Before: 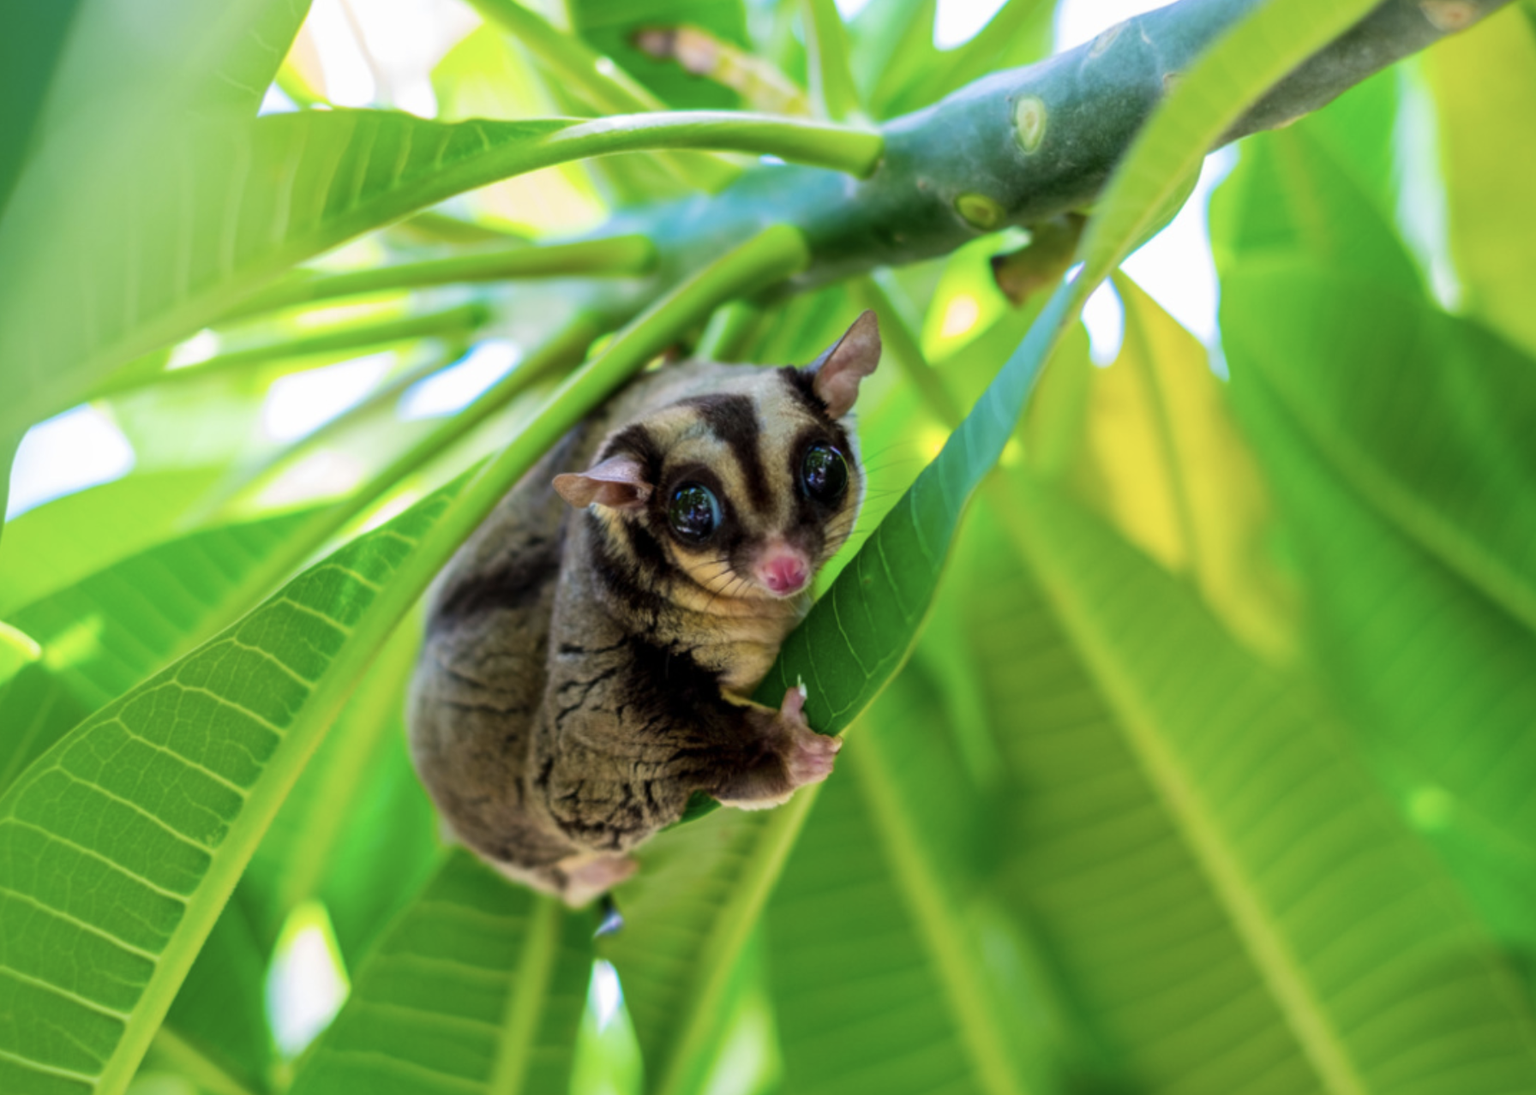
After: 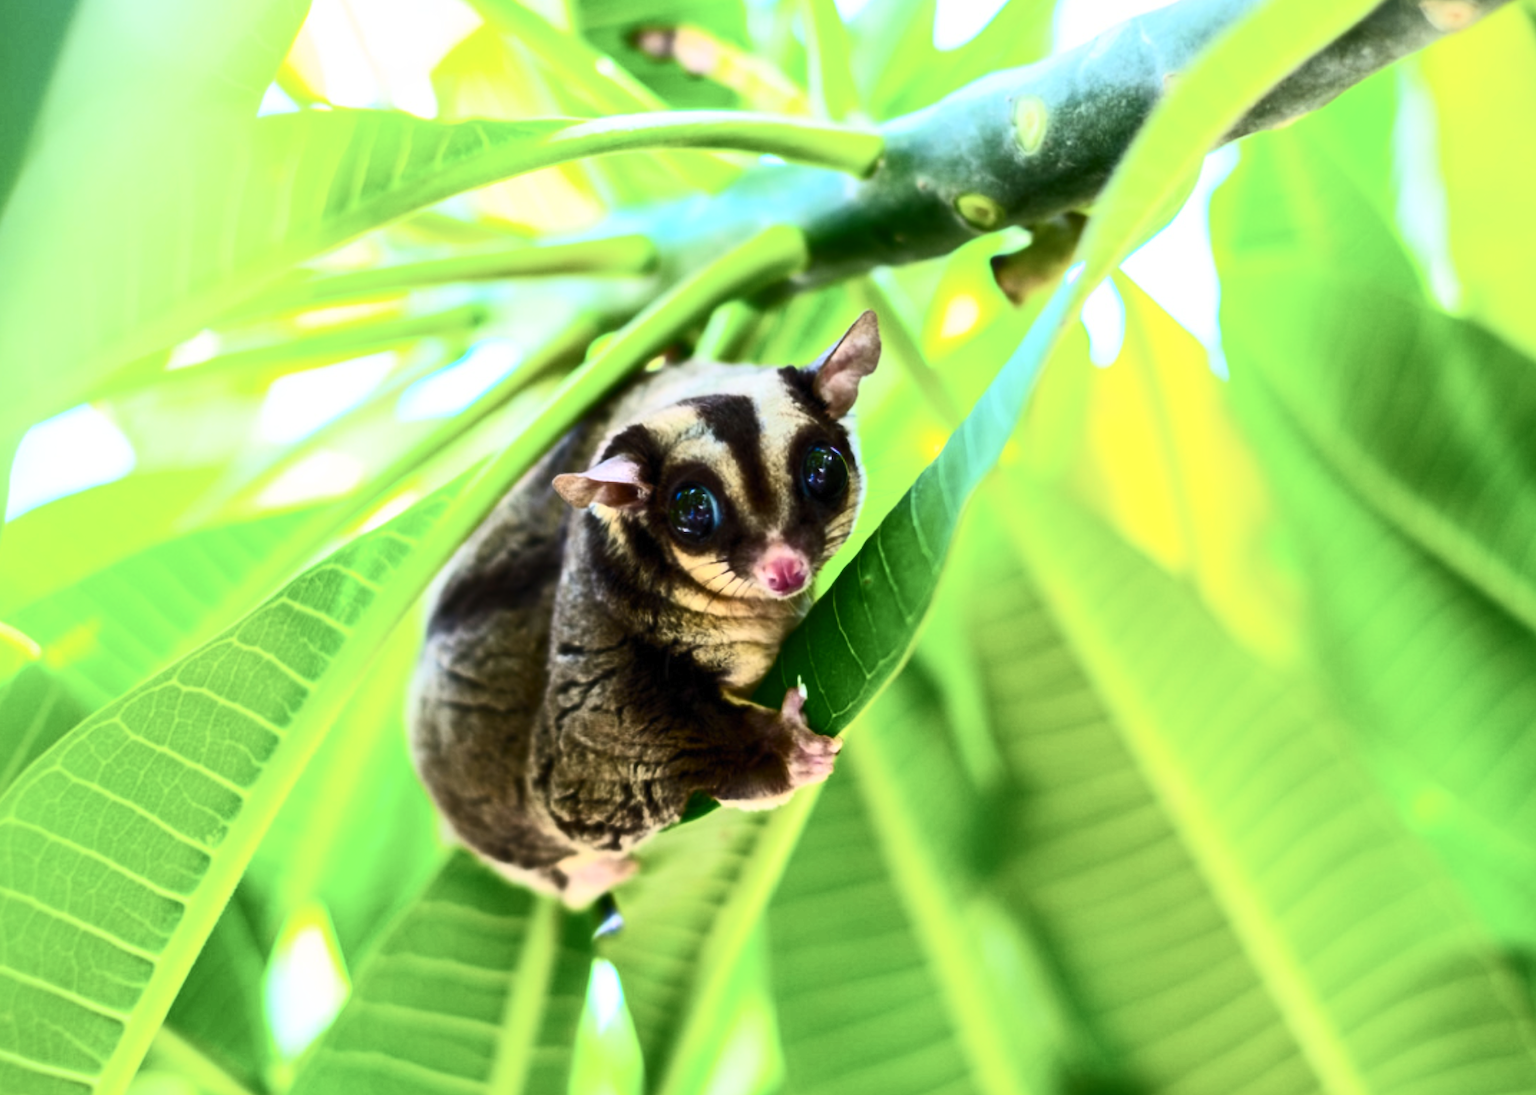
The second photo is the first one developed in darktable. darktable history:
contrast brightness saturation: contrast 0.634, brightness 0.323, saturation 0.14
